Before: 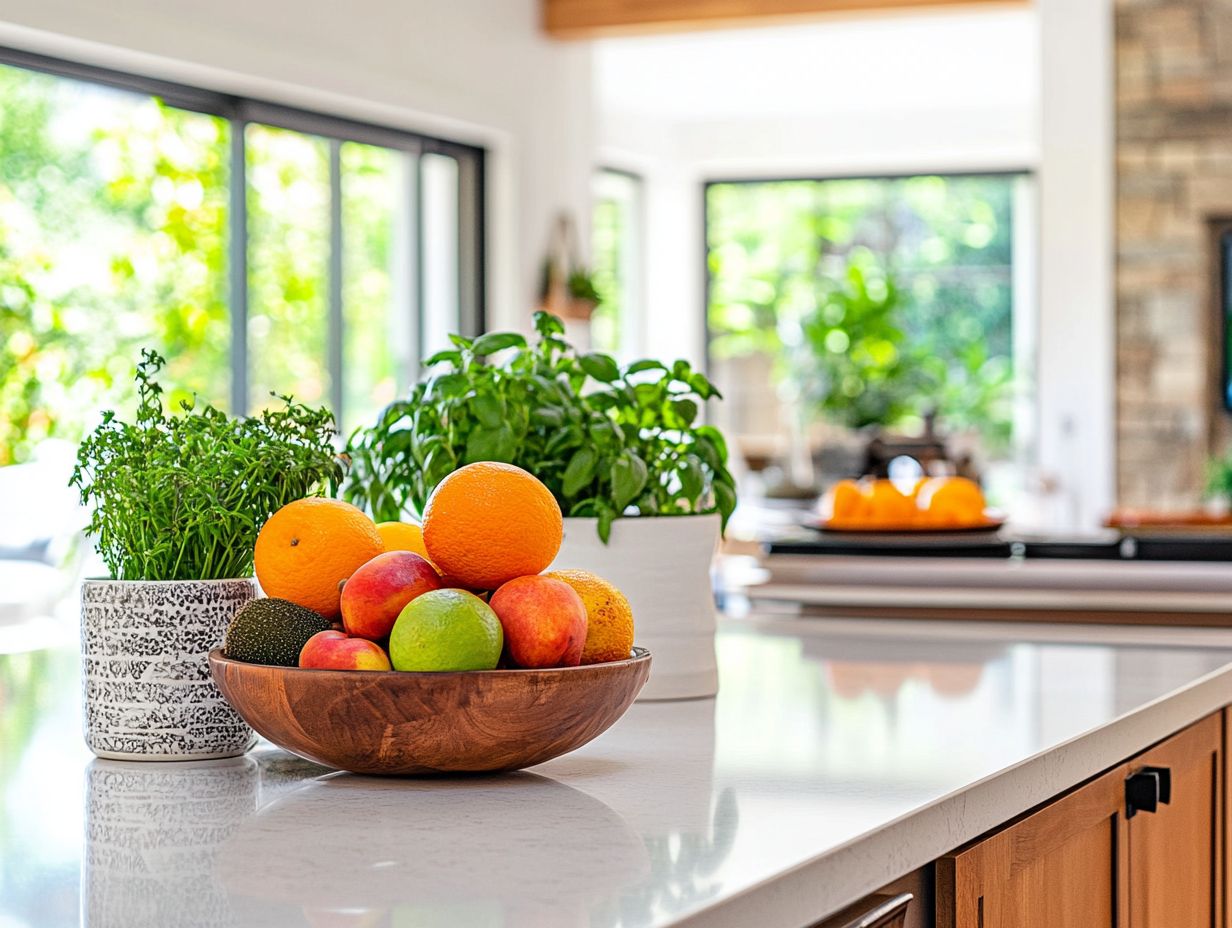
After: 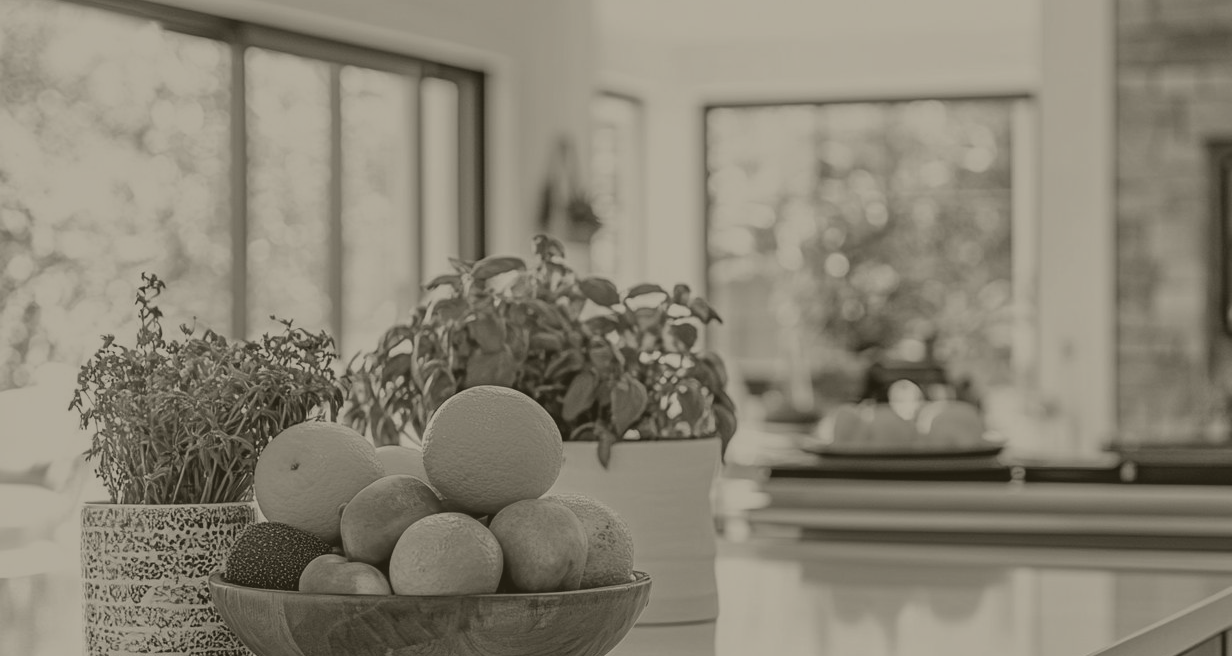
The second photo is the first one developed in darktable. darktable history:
colorize: hue 41.44°, saturation 22%, source mix 60%, lightness 10.61%
crop and rotate: top 8.293%, bottom 20.996%
tone equalizer: on, module defaults
